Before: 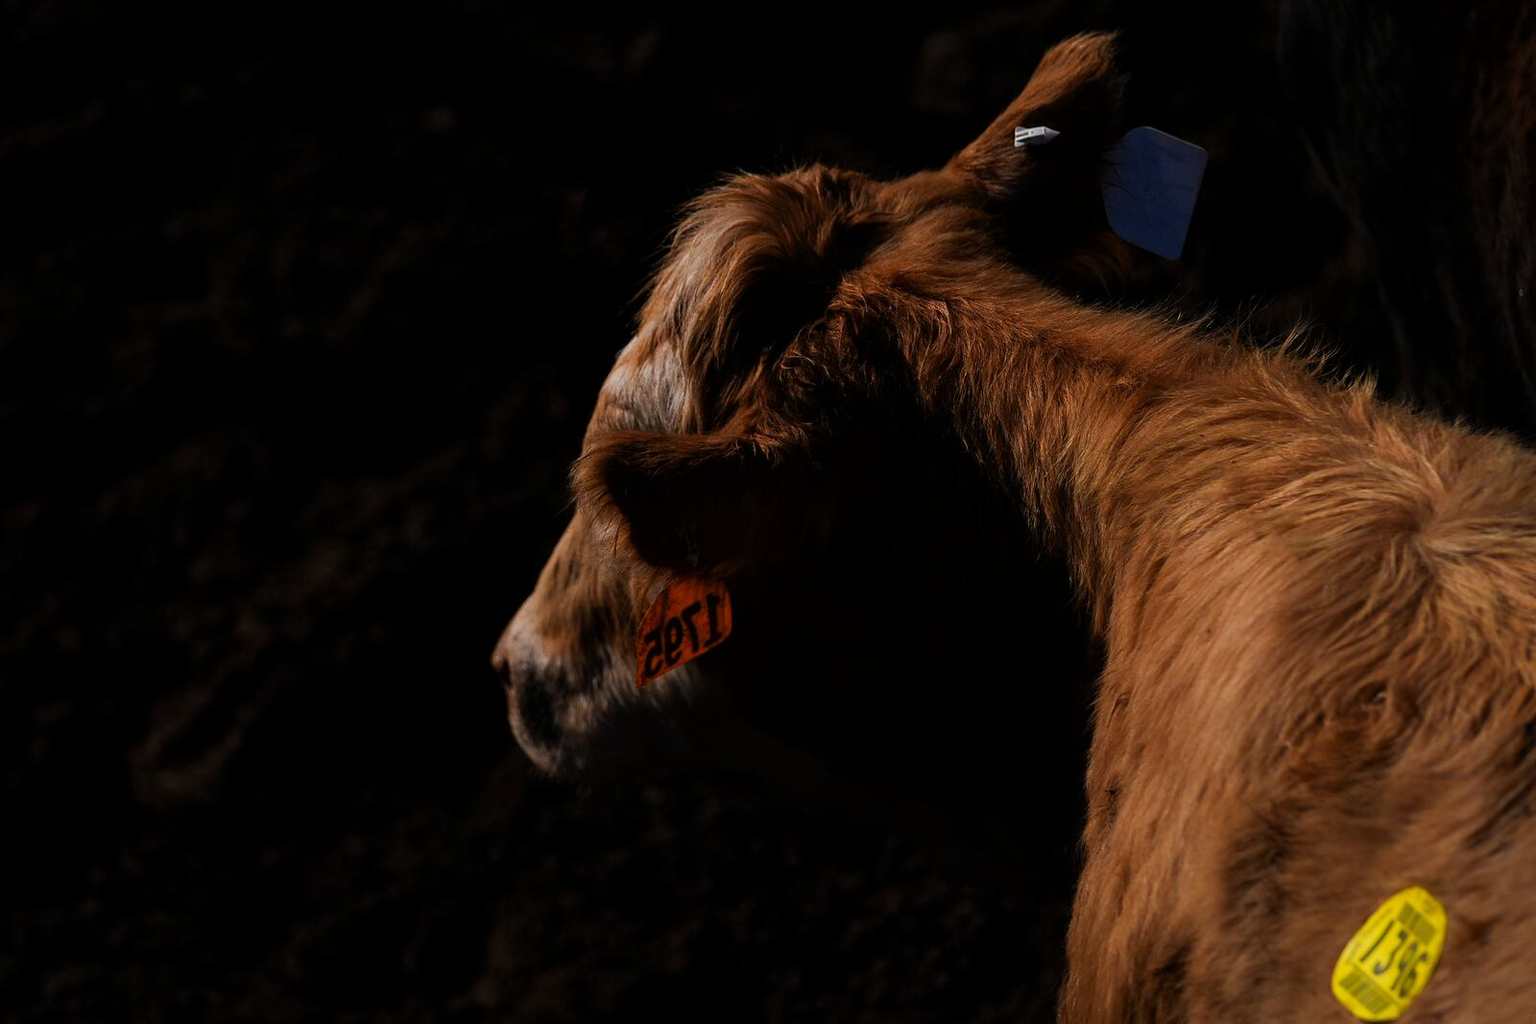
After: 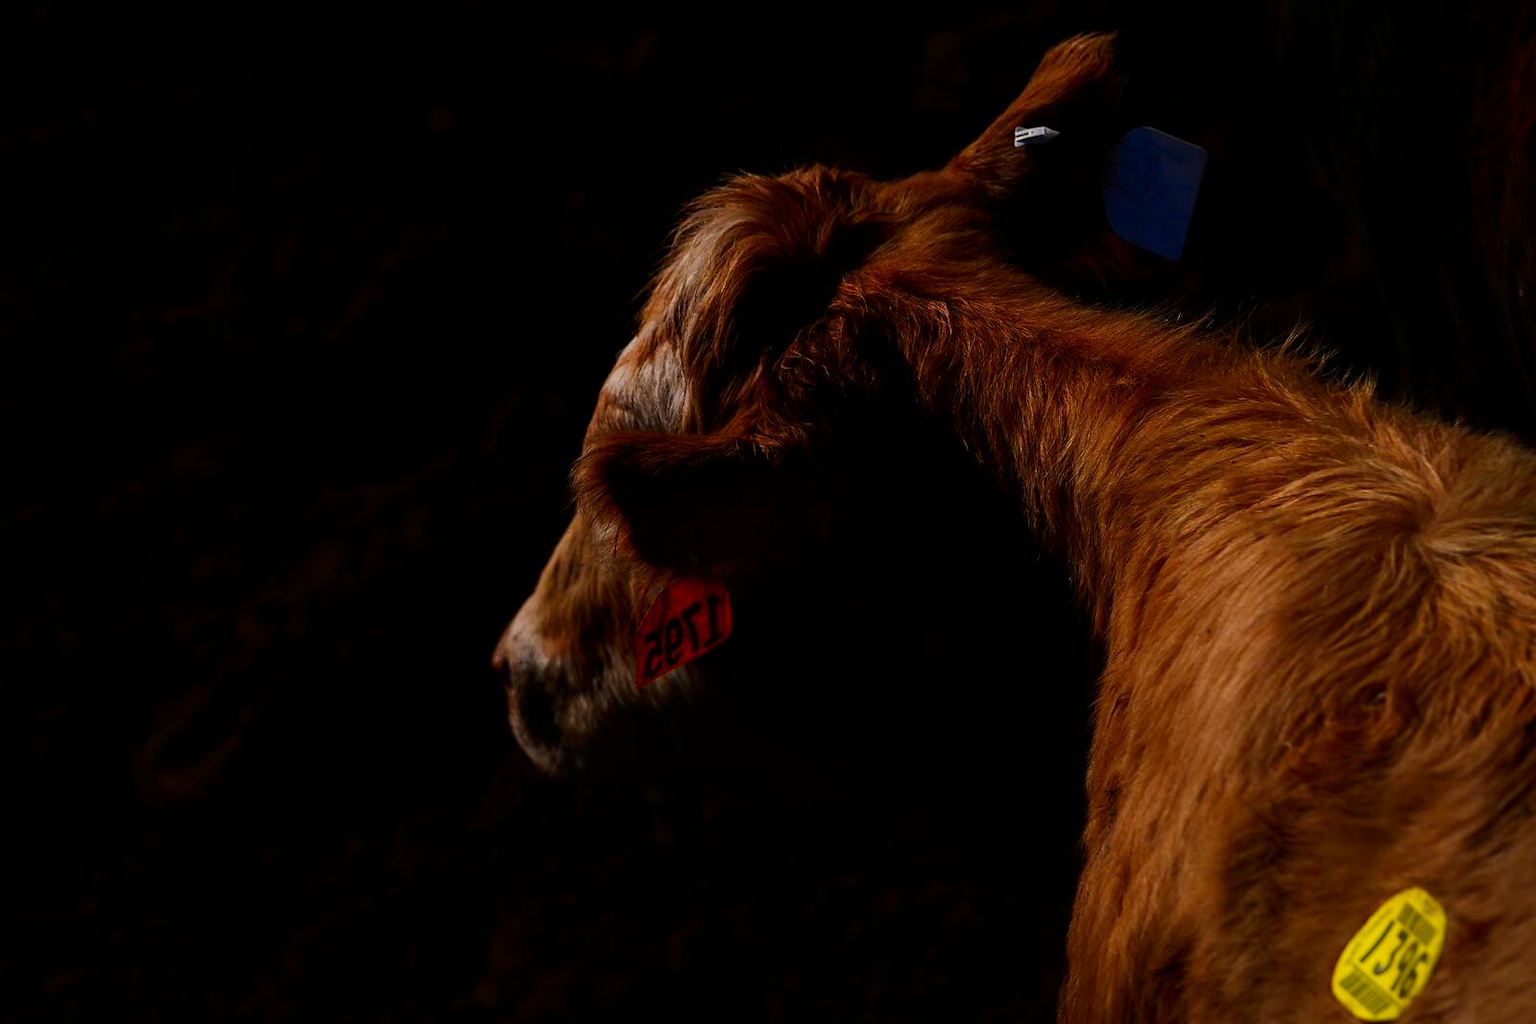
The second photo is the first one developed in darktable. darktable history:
contrast brightness saturation: contrast 0.117, brightness -0.116, saturation 0.202
